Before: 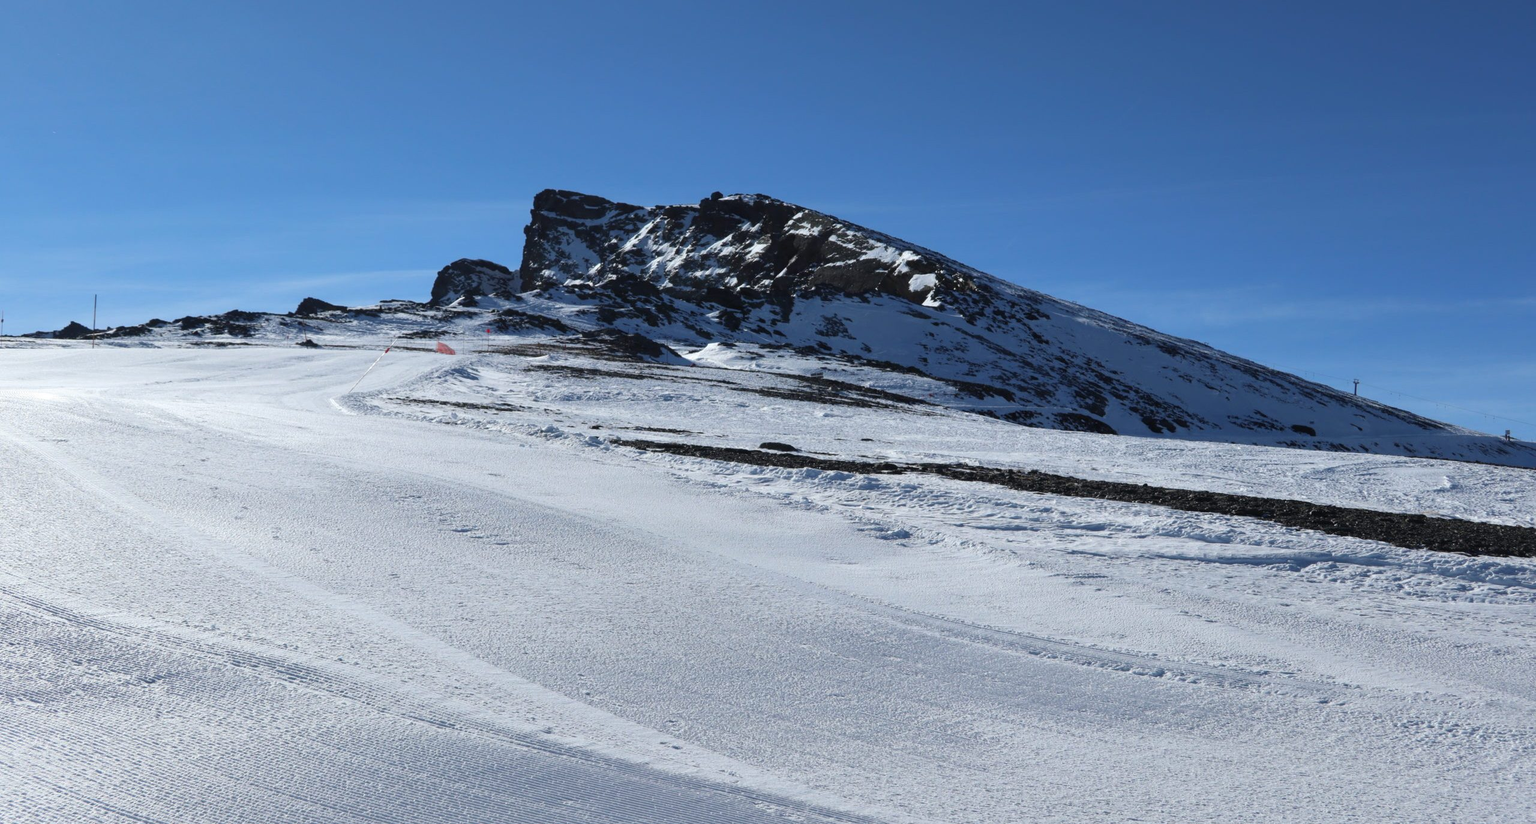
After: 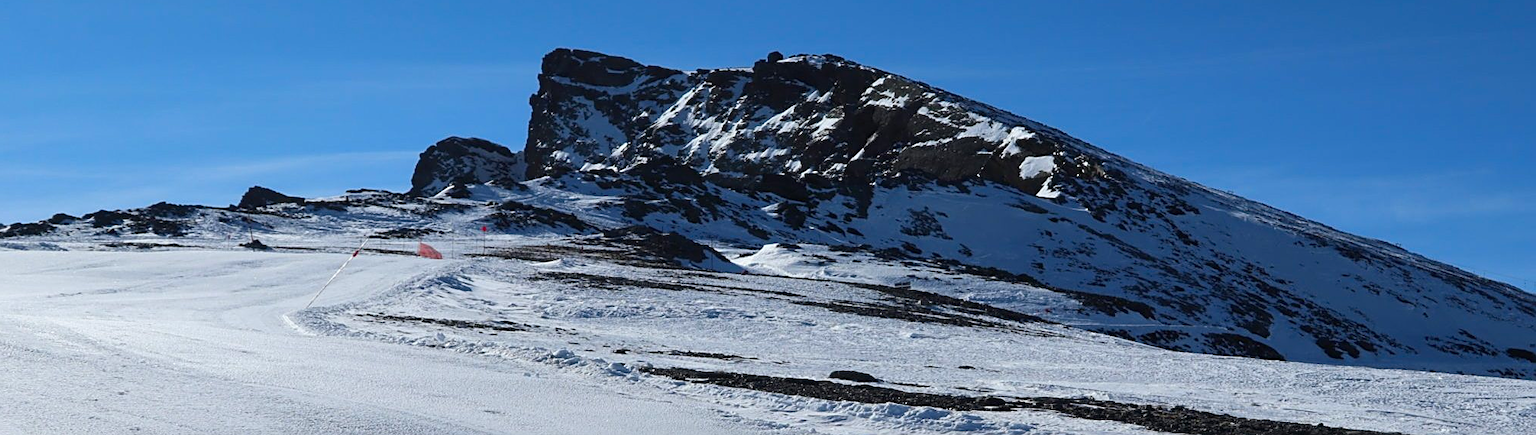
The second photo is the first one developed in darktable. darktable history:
contrast brightness saturation: contrast 0.08, saturation 0.2
sharpen: on, module defaults
crop: left 7.036%, top 18.398%, right 14.379%, bottom 40.043%
exposure: exposure -0.151 EV, compensate highlight preservation false
